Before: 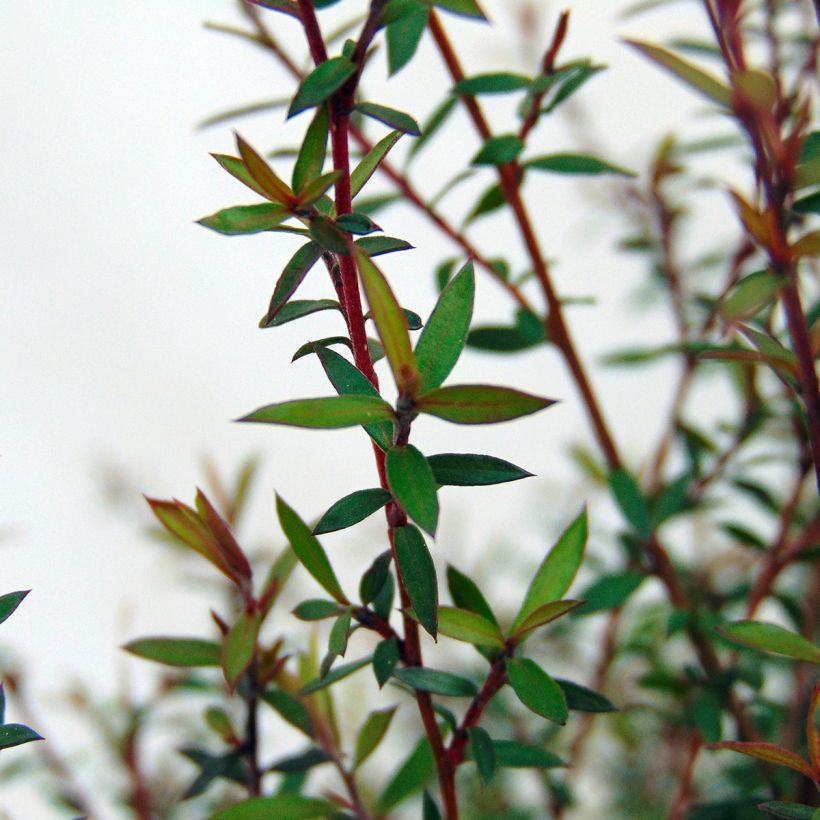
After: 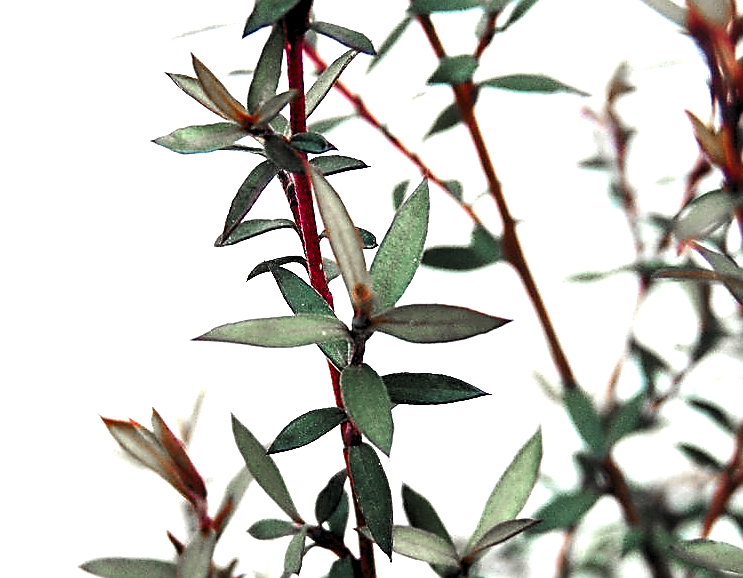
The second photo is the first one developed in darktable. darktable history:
color zones: curves: ch1 [(0, 0.708) (0.088, 0.648) (0.245, 0.187) (0.429, 0.326) (0.571, 0.498) (0.714, 0.5) (0.857, 0.5) (1, 0.708)], mix 27.45%
crop: left 5.543%, top 9.984%, right 3.783%, bottom 19.45%
levels: levels [0.129, 0.519, 0.867]
sharpen: radius 1.404, amount 1.251, threshold 0.799
base curve: curves: ch0 [(0, 0) (0.495, 0.917) (1, 1)]
